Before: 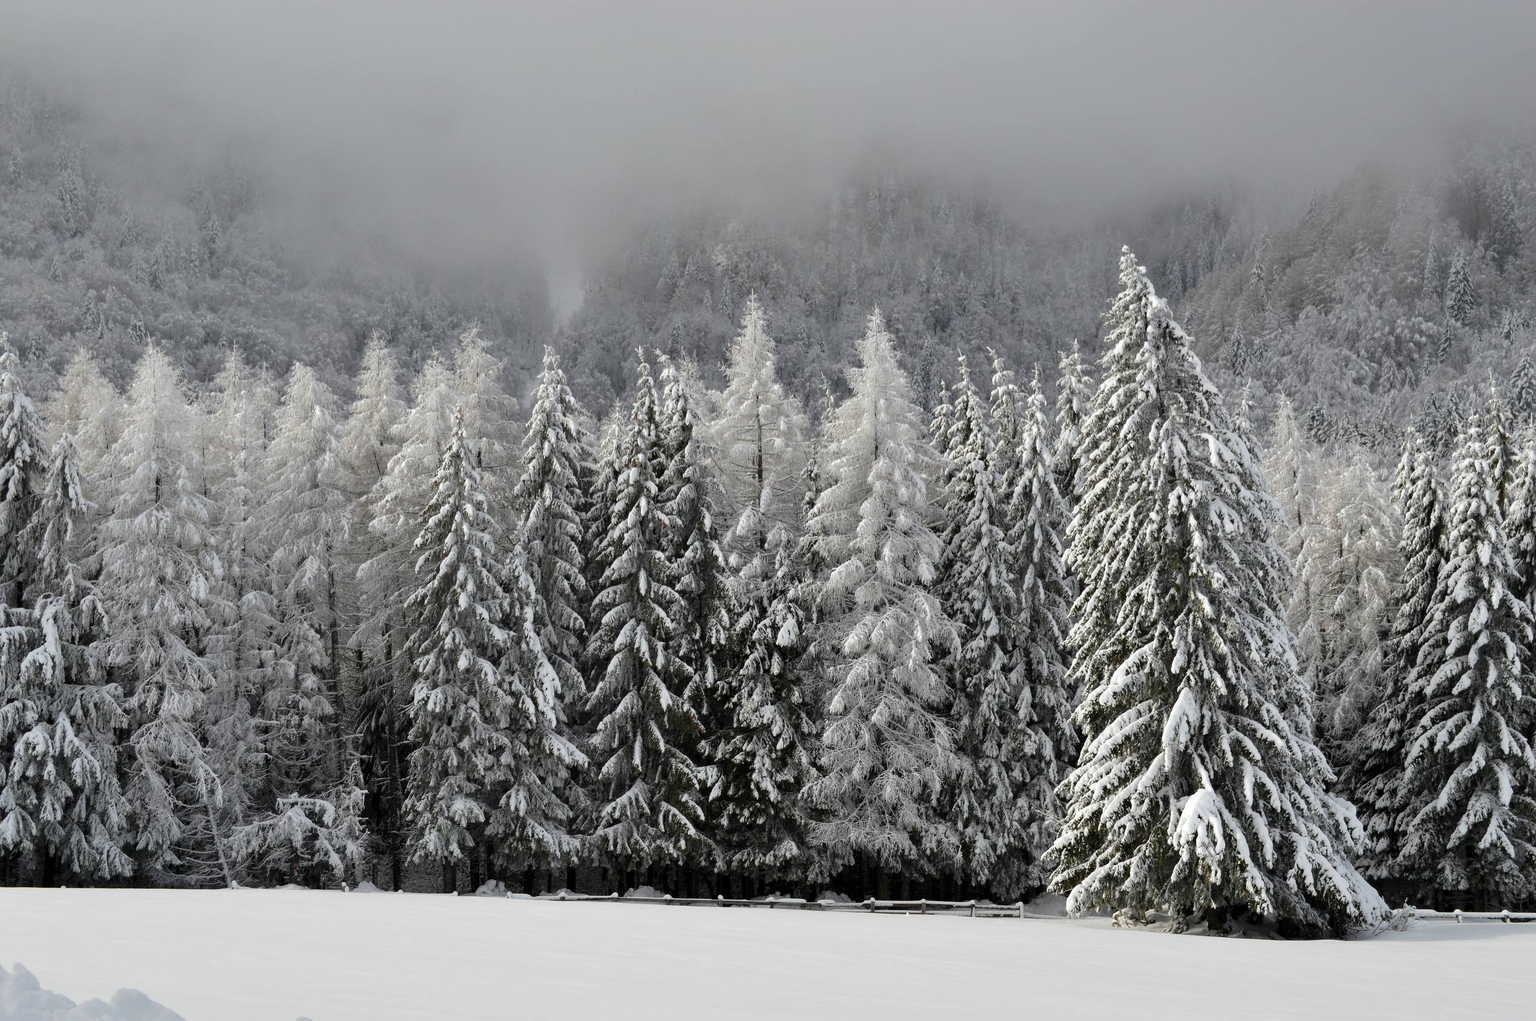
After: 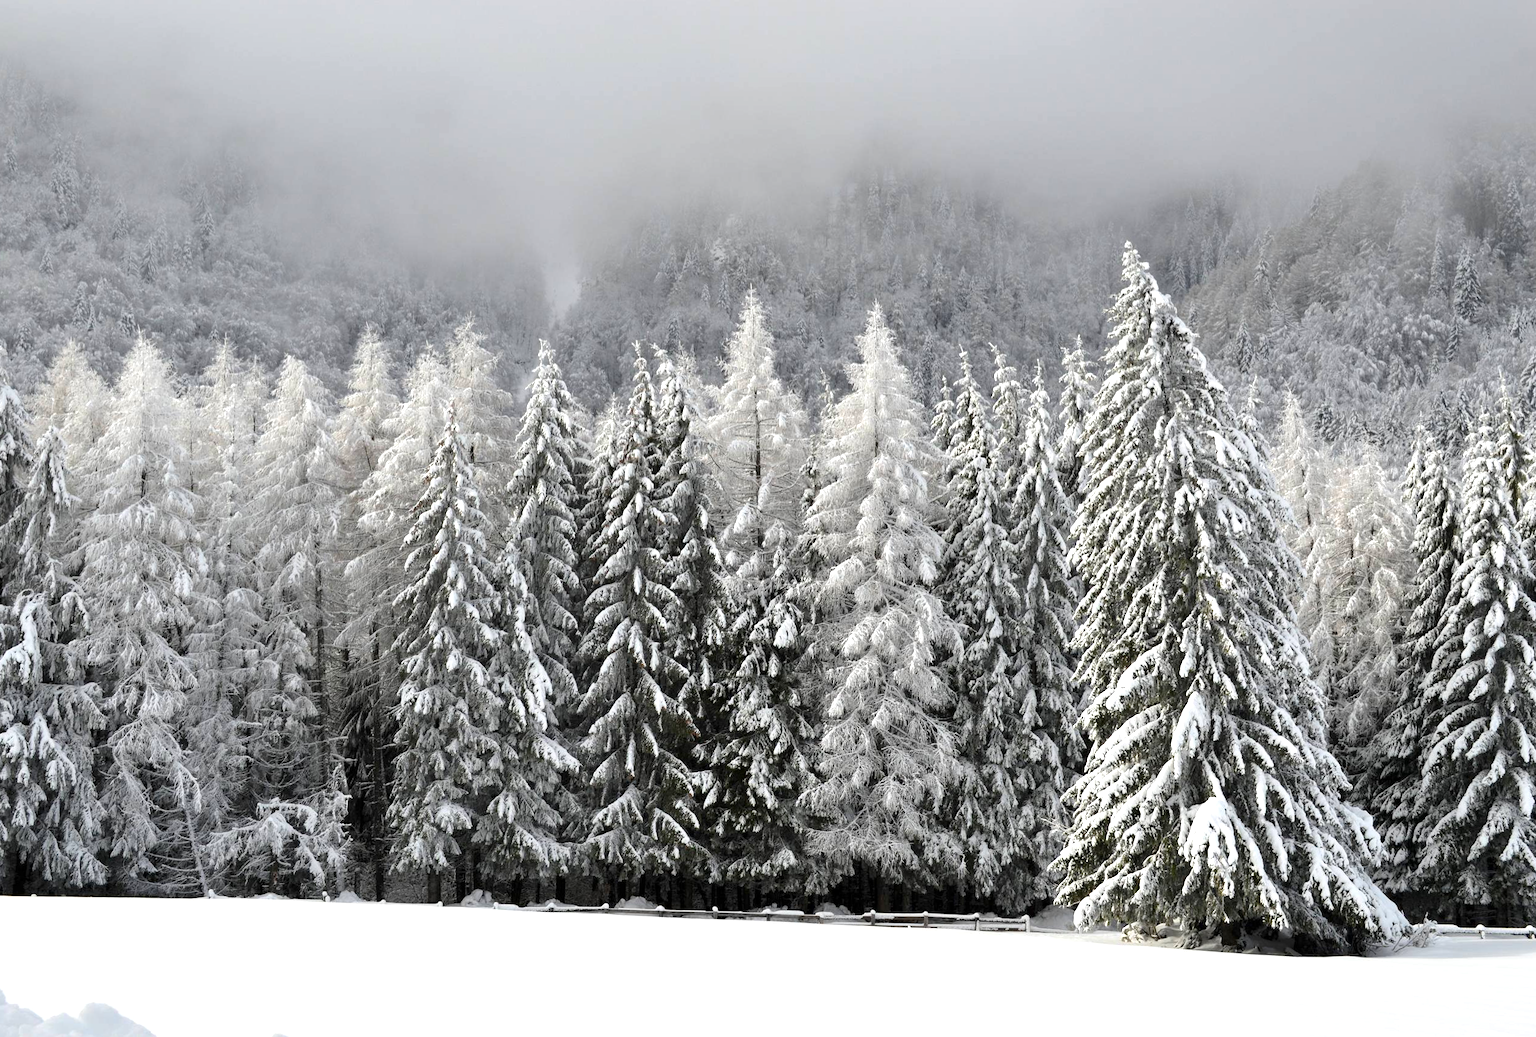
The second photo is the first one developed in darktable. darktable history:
exposure: exposure 0.661 EV, compensate highlight preservation false
rotate and perspective: rotation 0.226°, lens shift (vertical) -0.042, crop left 0.023, crop right 0.982, crop top 0.006, crop bottom 0.994
